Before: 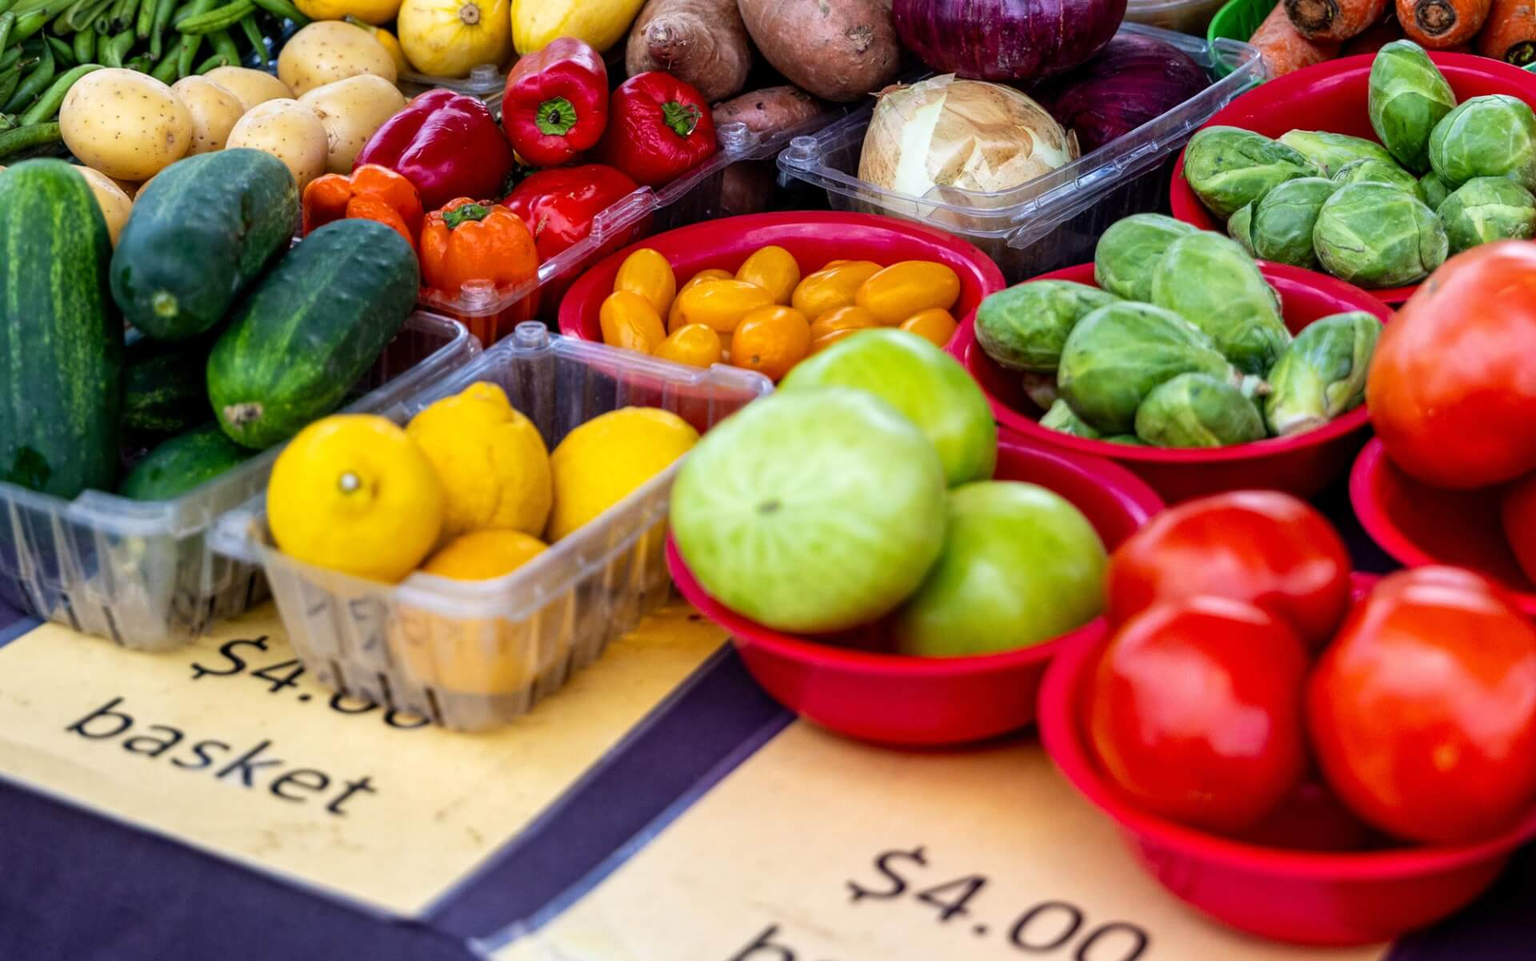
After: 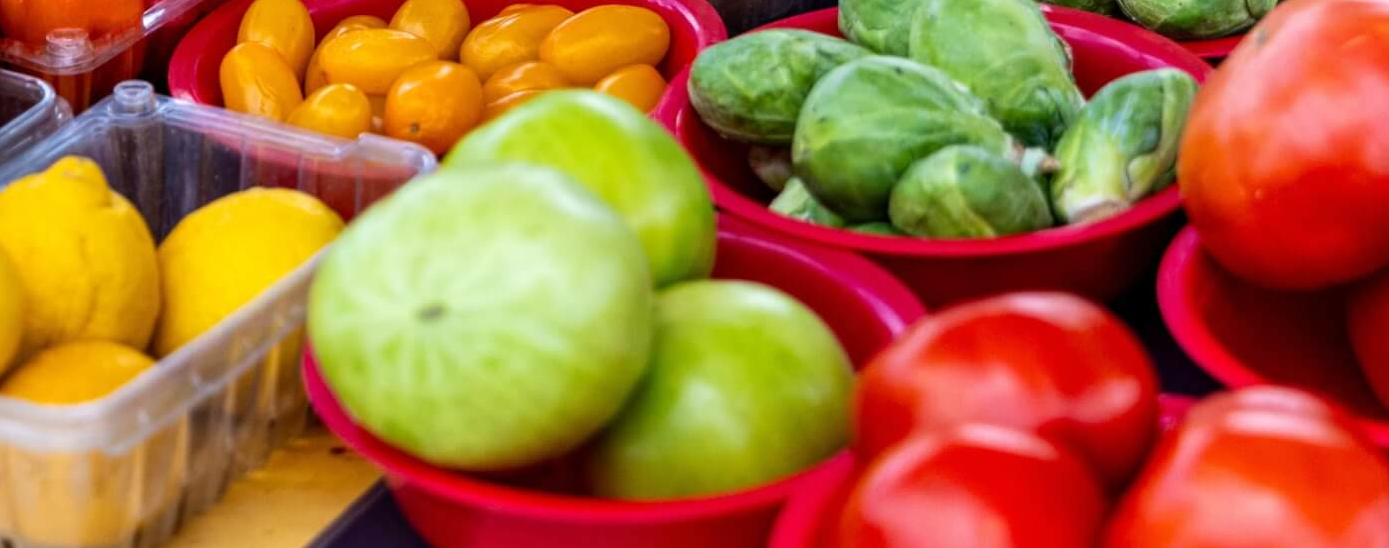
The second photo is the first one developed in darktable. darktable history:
crop and rotate: left 27.65%, top 26.775%, bottom 27.514%
